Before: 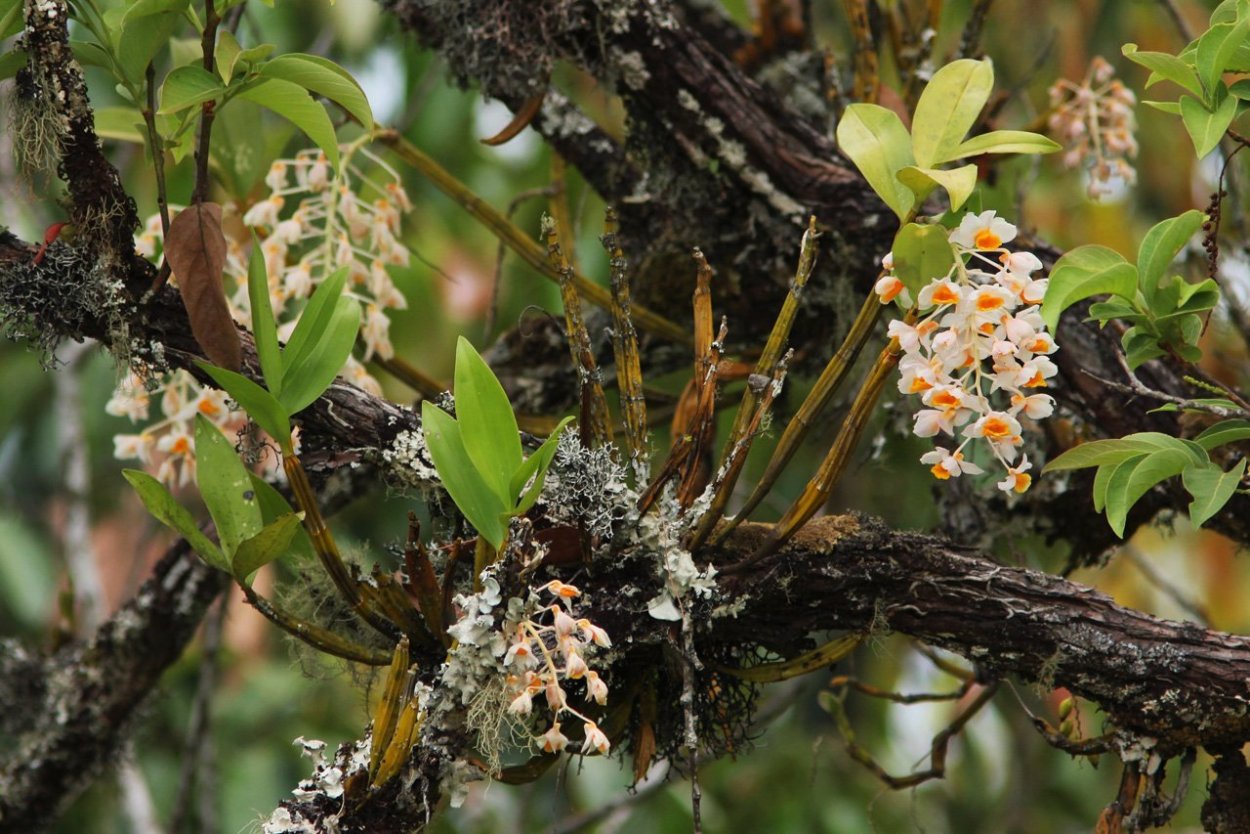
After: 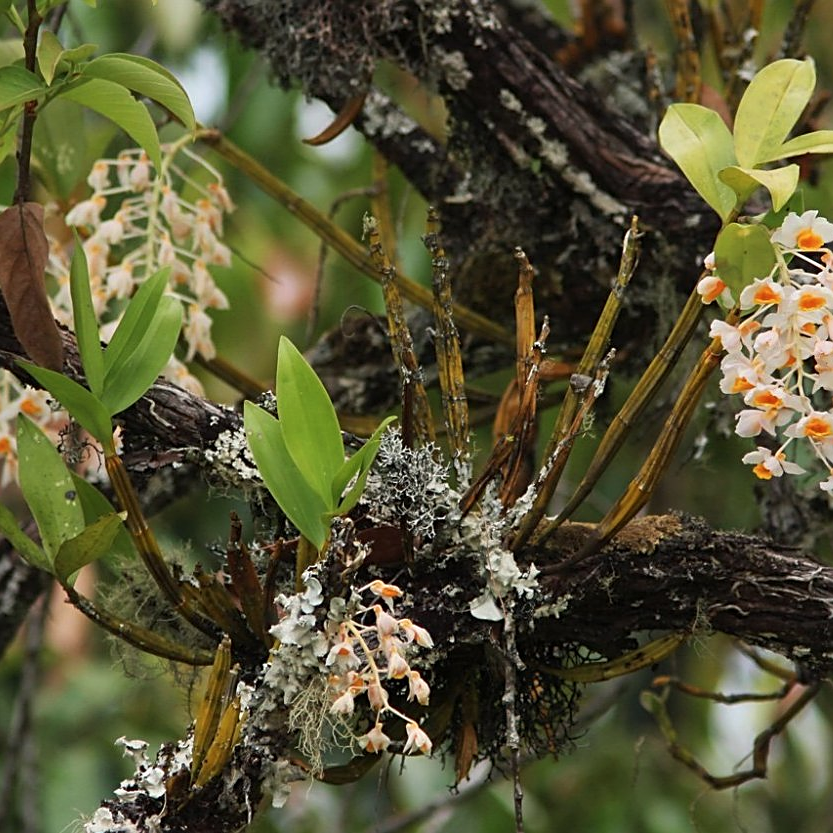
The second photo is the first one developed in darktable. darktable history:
crop and rotate: left 14.297%, right 19.035%
contrast brightness saturation: saturation -0.062
sharpen: on, module defaults
